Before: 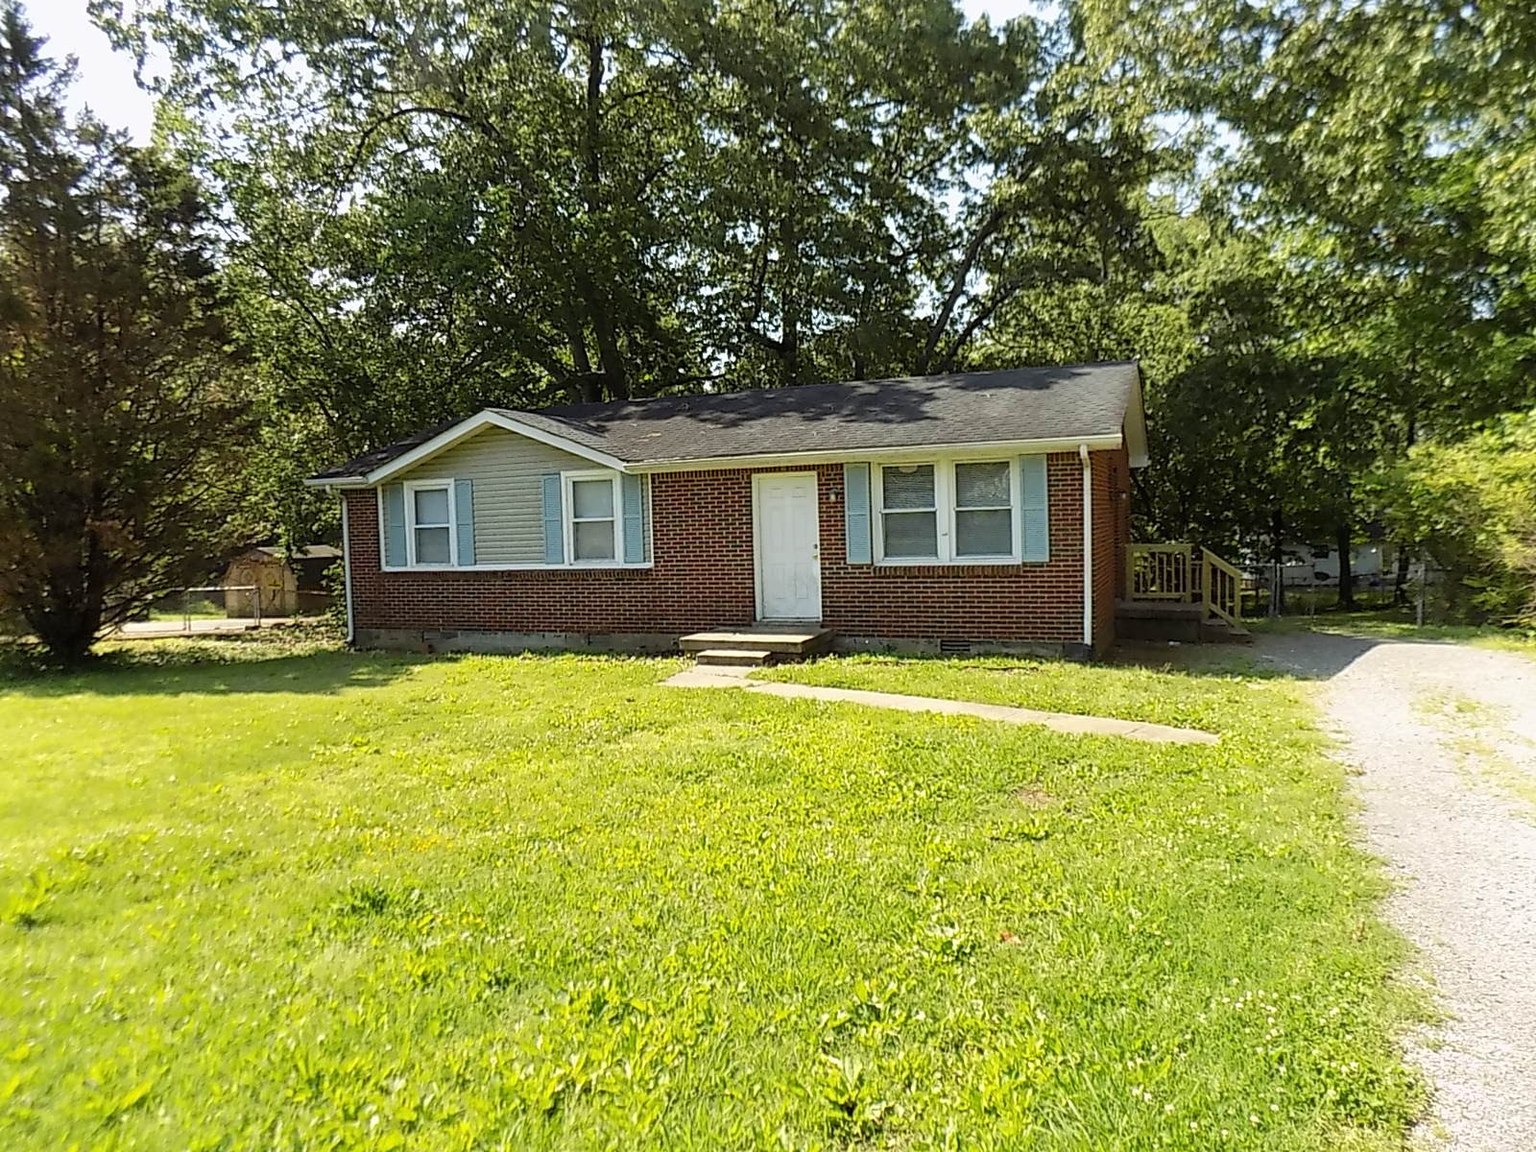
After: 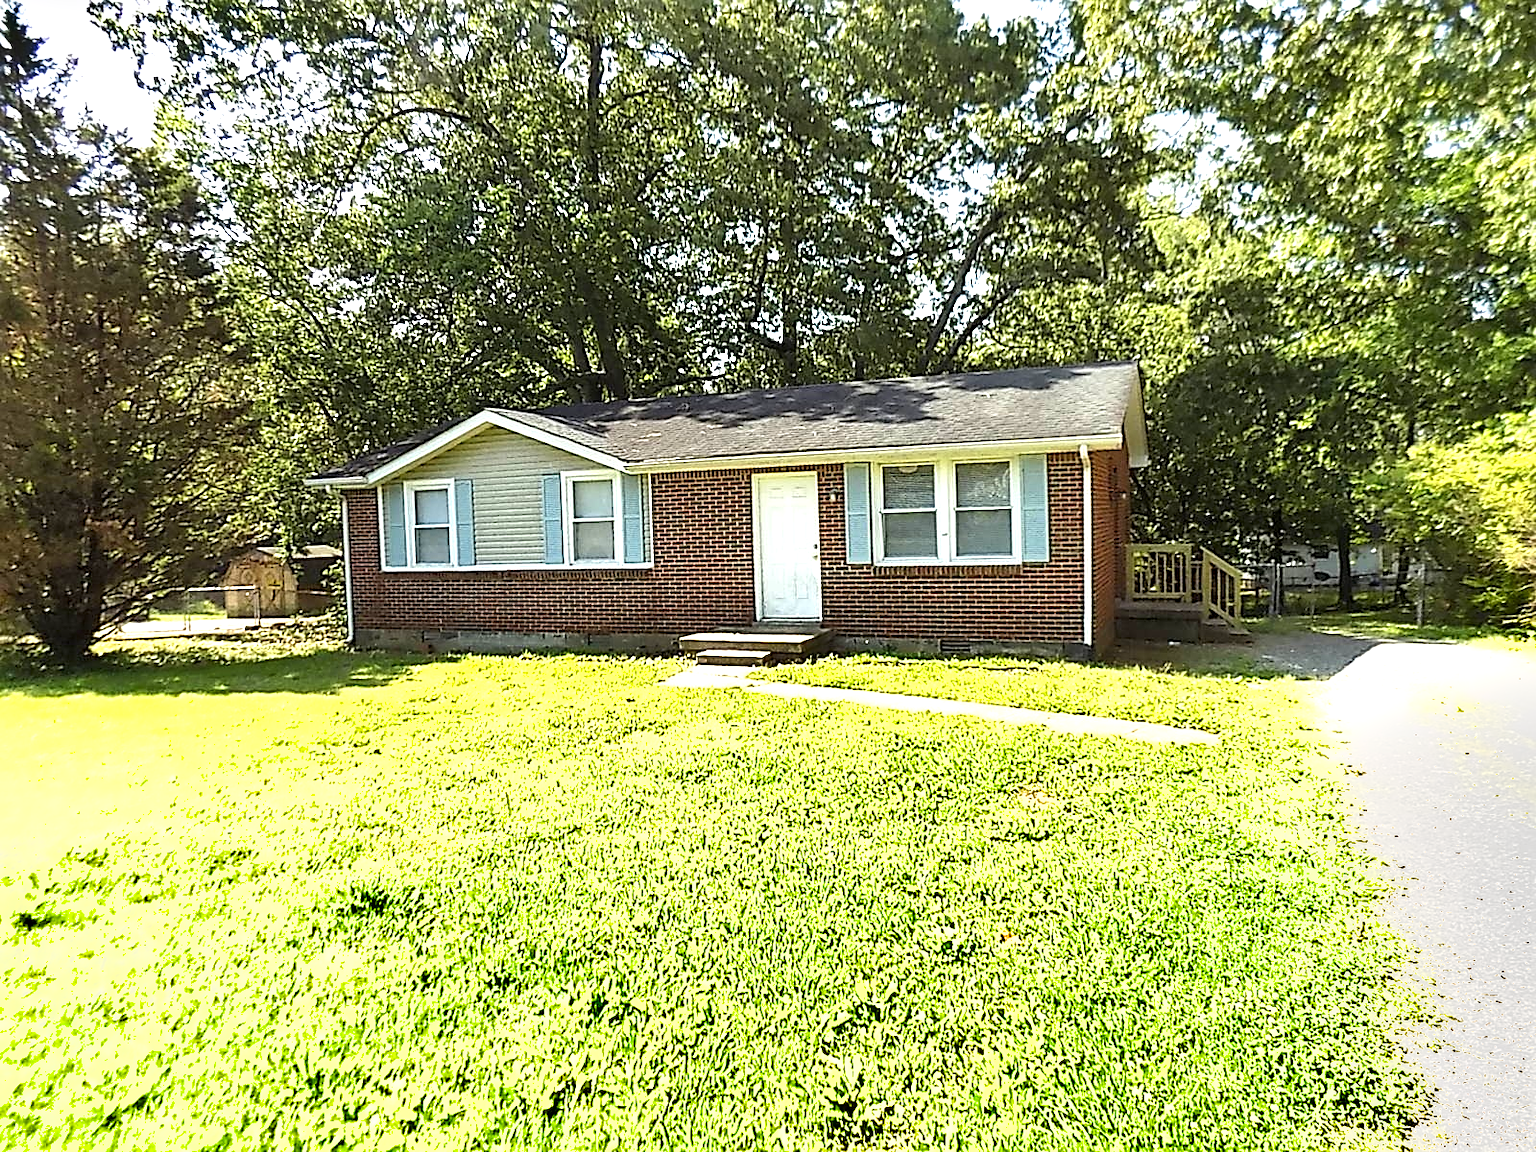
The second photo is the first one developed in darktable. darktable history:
sharpen: on, module defaults
shadows and highlights: white point adjustment 0.053, soften with gaussian
exposure: black level correction 0, exposure 1.107 EV, compensate highlight preservation false
